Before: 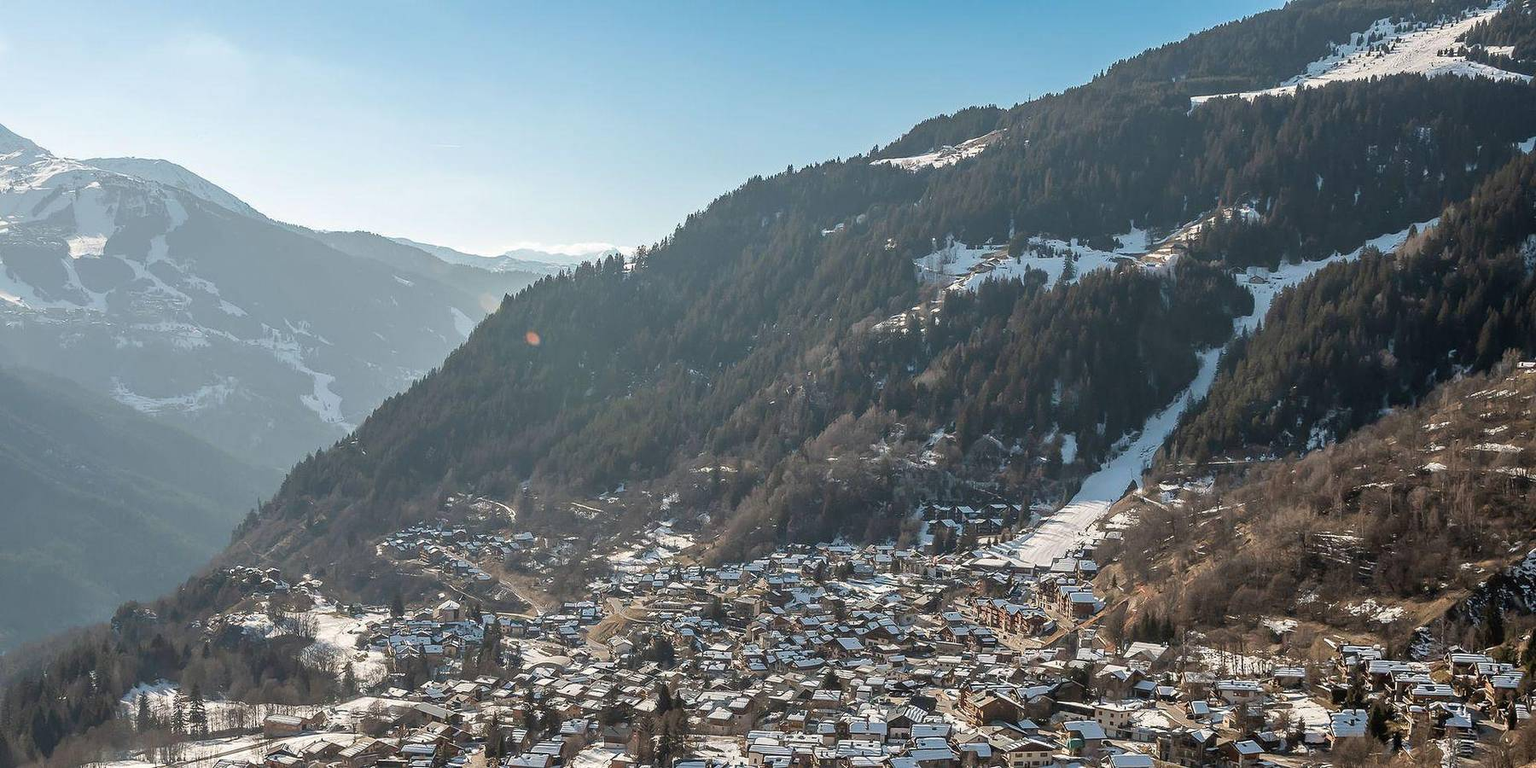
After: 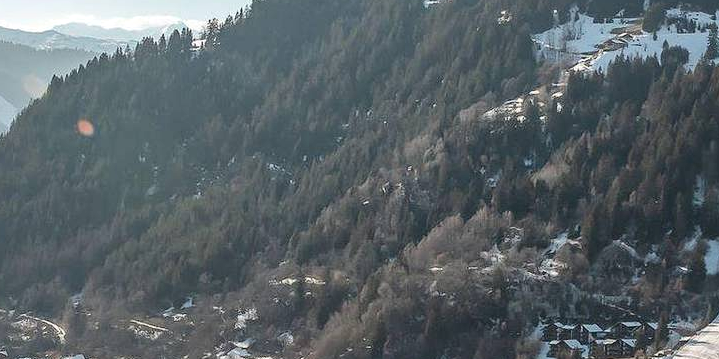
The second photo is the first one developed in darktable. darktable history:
crop: left 30%, top 30%, right 30%, bottom 30%
local contrast: mode bilateral grid, contrast 20, coarseness 50, detail 150%, midtone range 0.2
